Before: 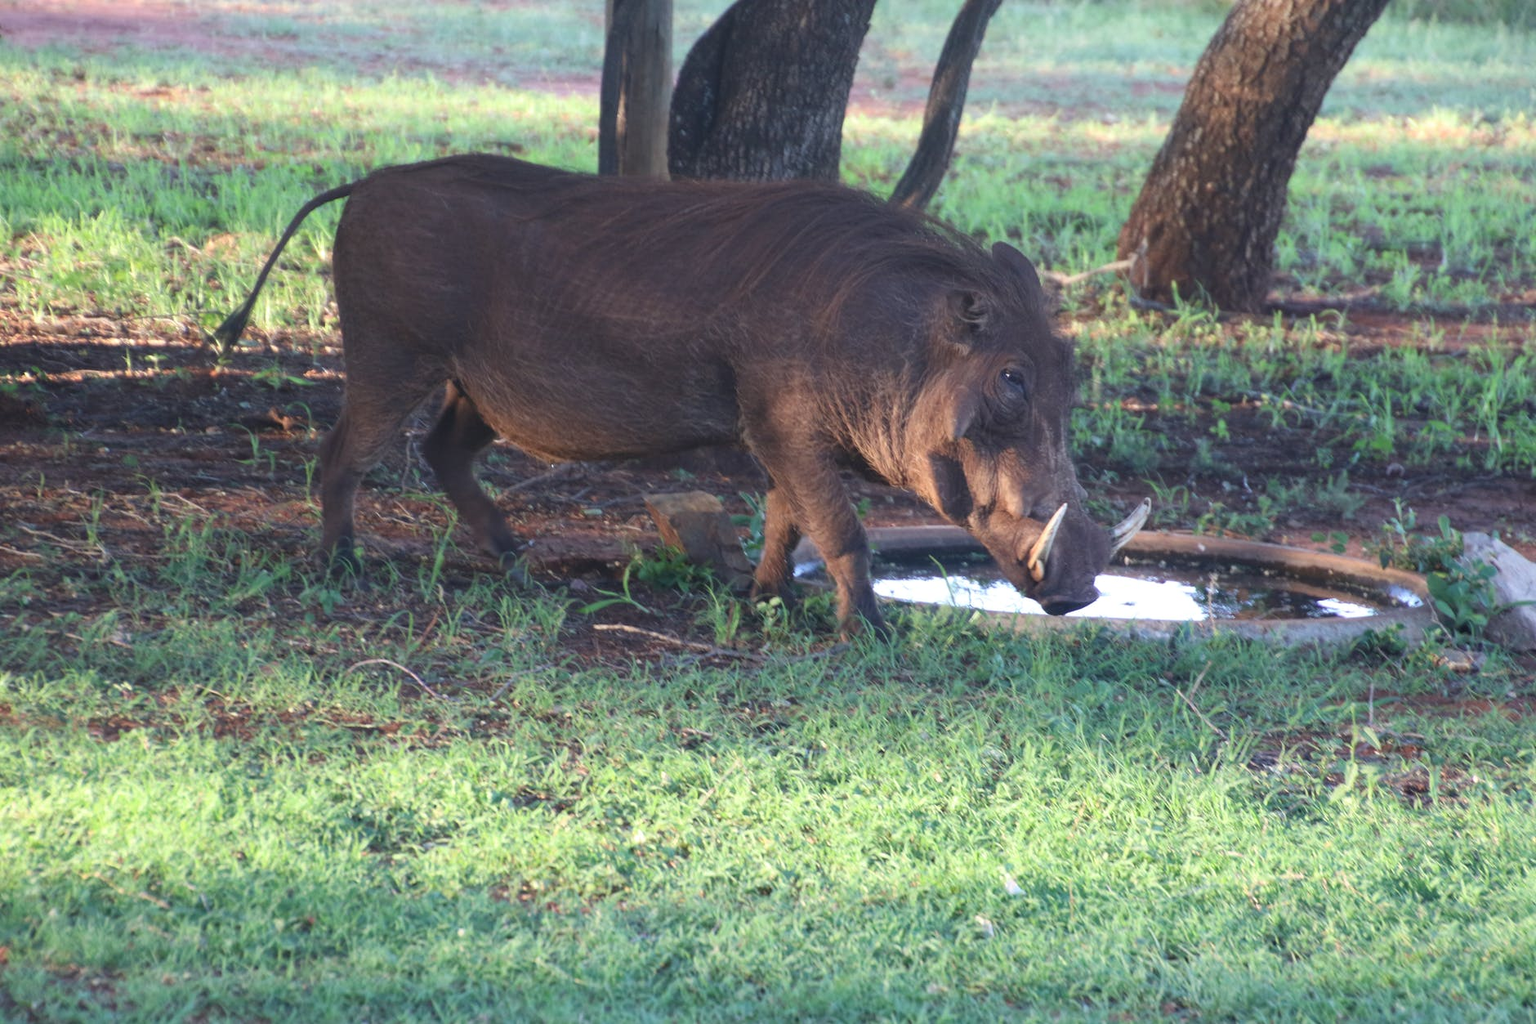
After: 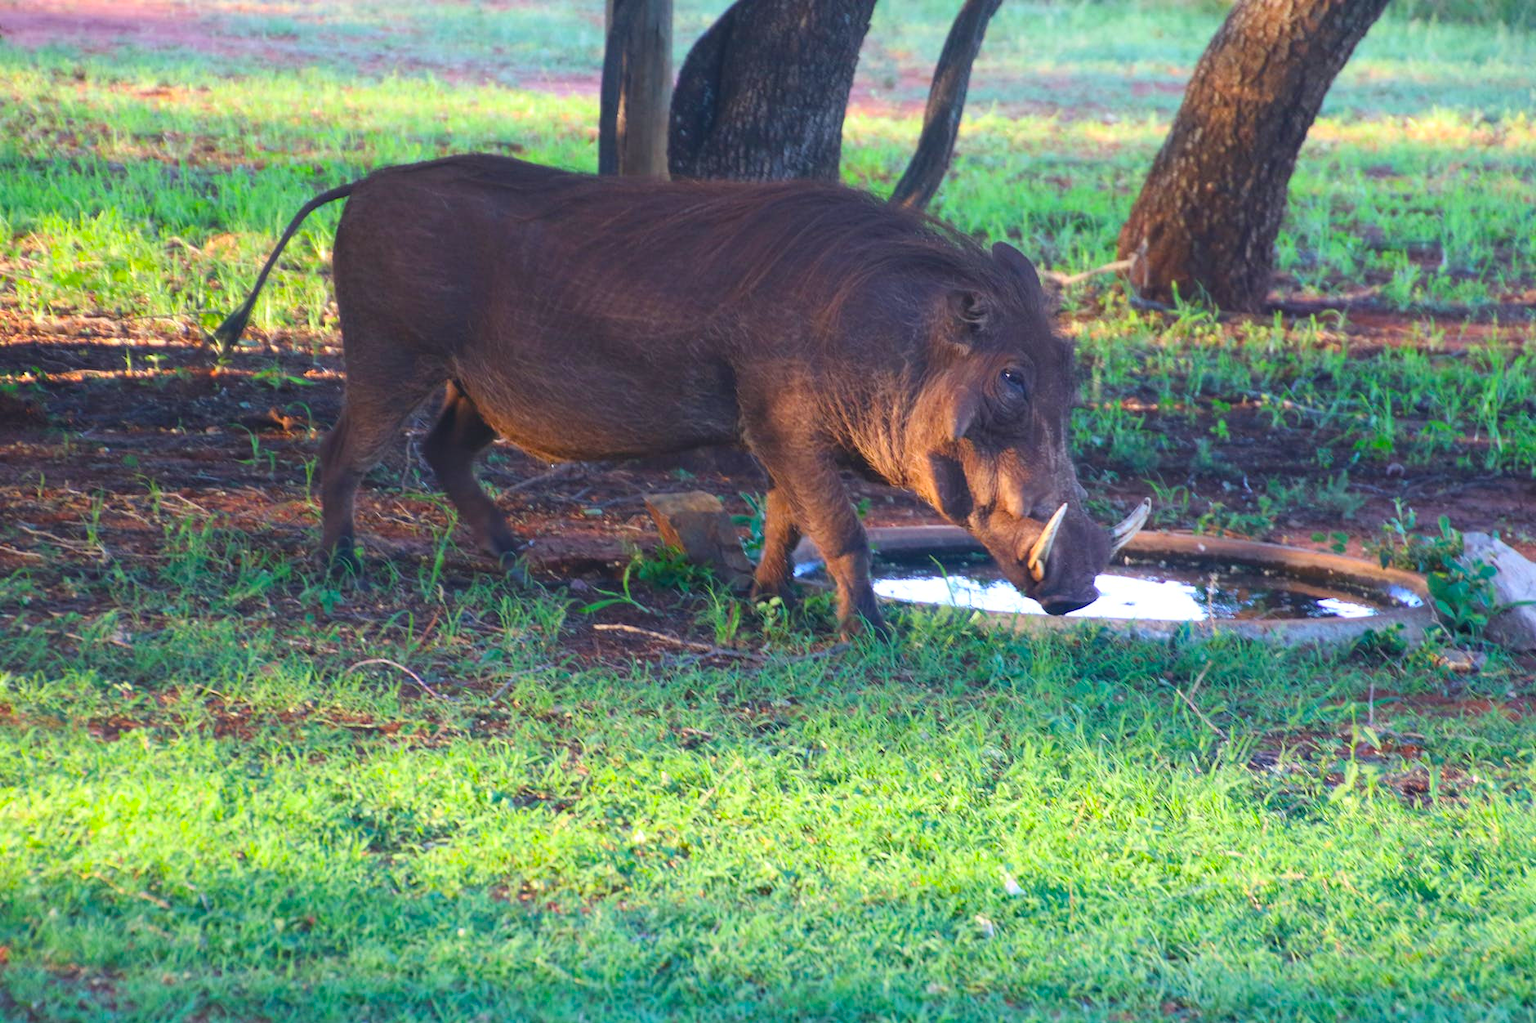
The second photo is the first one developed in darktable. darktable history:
contrast brightness saturation: contrast 0.103, brightness 0.019, saturation 0.019
color balance rgb: linear chroma grading › shadows 9.512%, linear chroma grading › highlights 11.086%, linear chroma grading › global chroma 14.672%, linear chroma grading › mid-tones 14.632%, perceptual saturation grading › global saturation 30.317%
